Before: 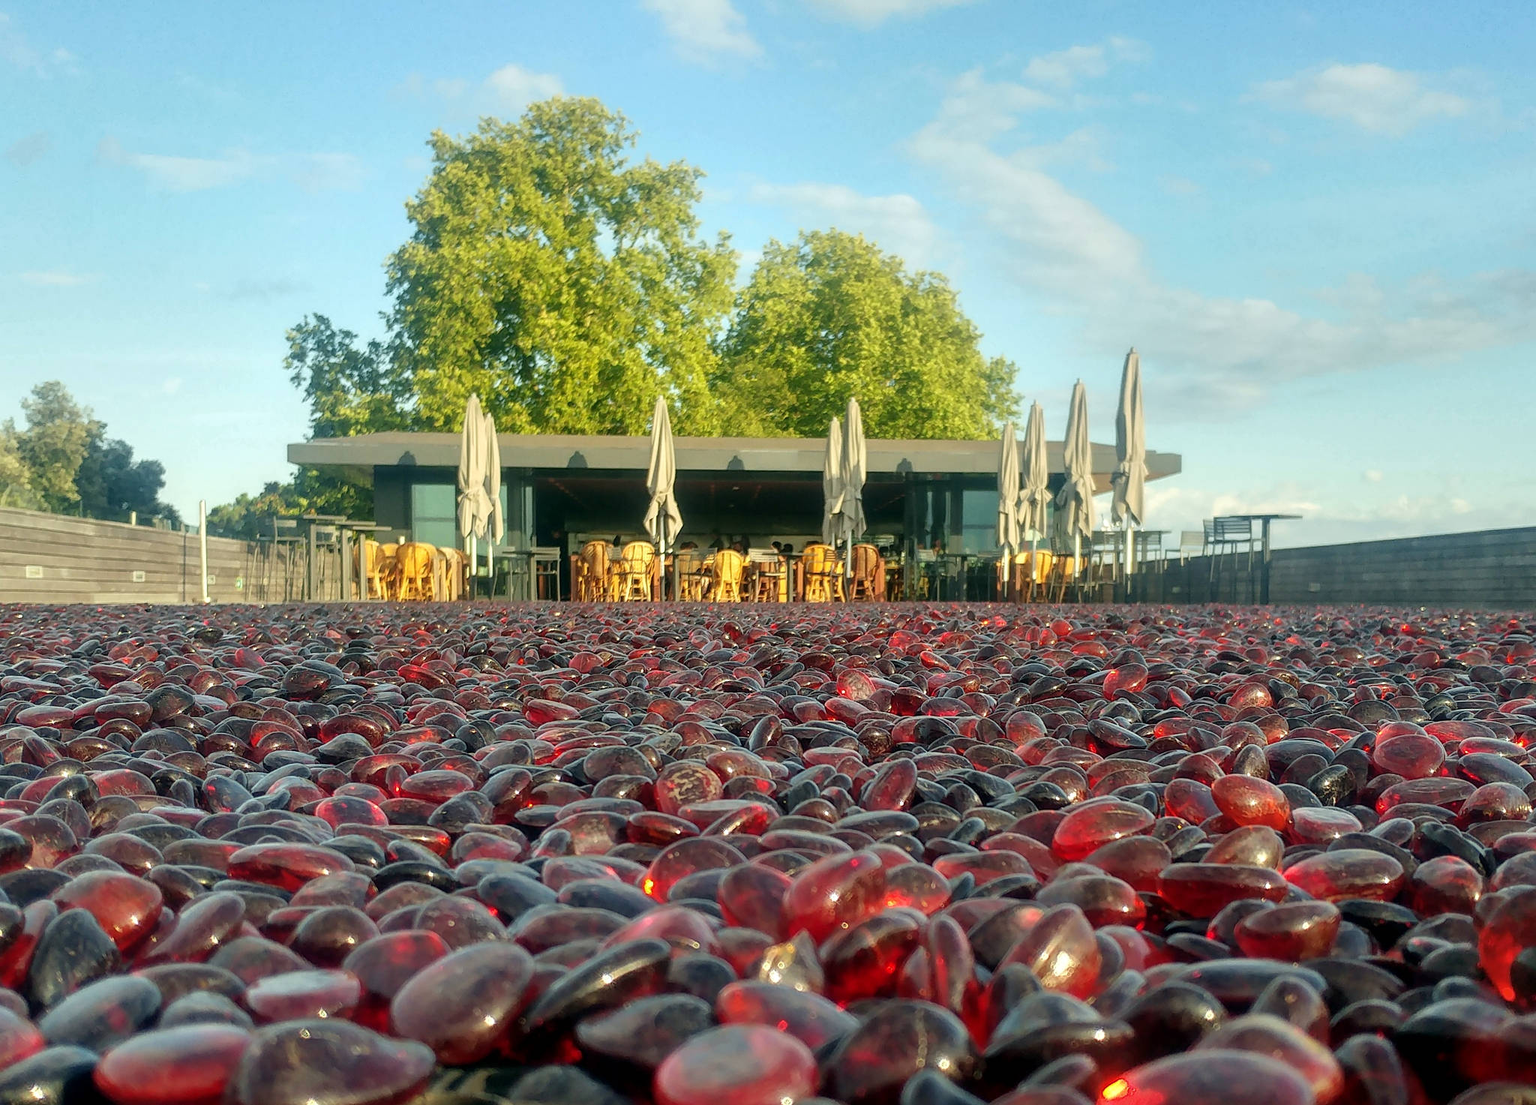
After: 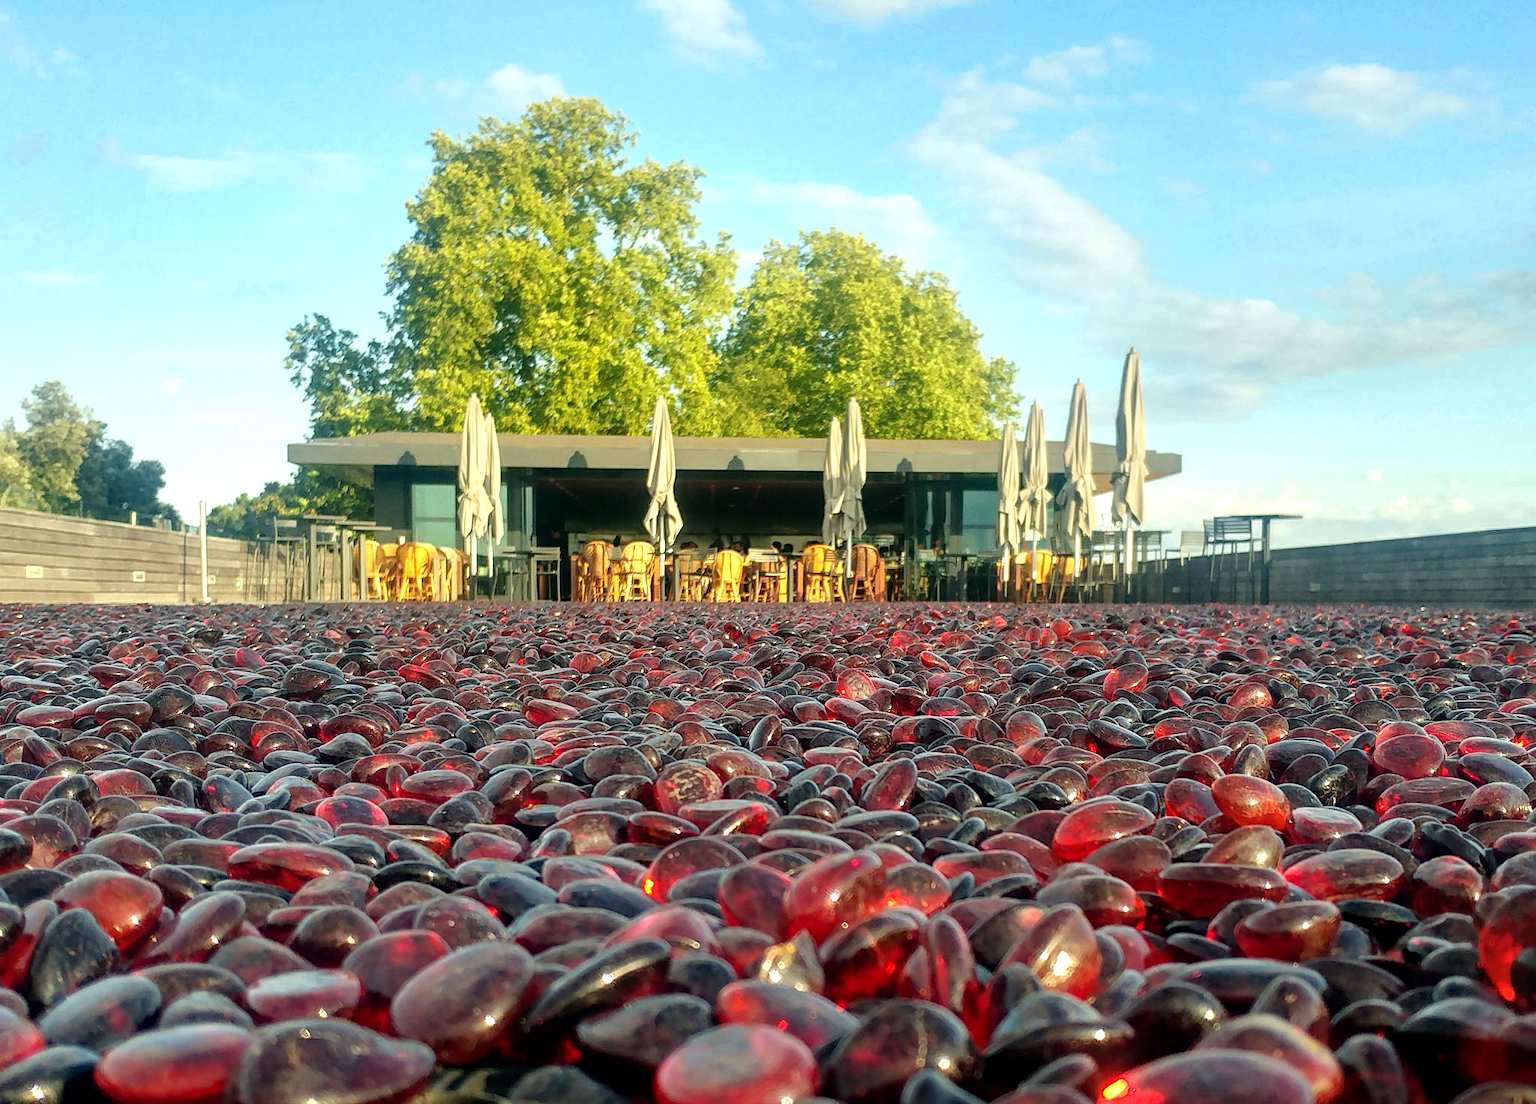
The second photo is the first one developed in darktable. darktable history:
tone equalizer: -8 EV -0.432 EV, -7 EV -0.386 EV, -6 EV -0.315 EV, -5 EV -0.247 EV, -3 EV 0.22 EV, -2 EV 0.361 EV, -1 EV 0.407 EV, +0 EV 0.409 EV
haze removal: compatibility mode true, adaptive false
